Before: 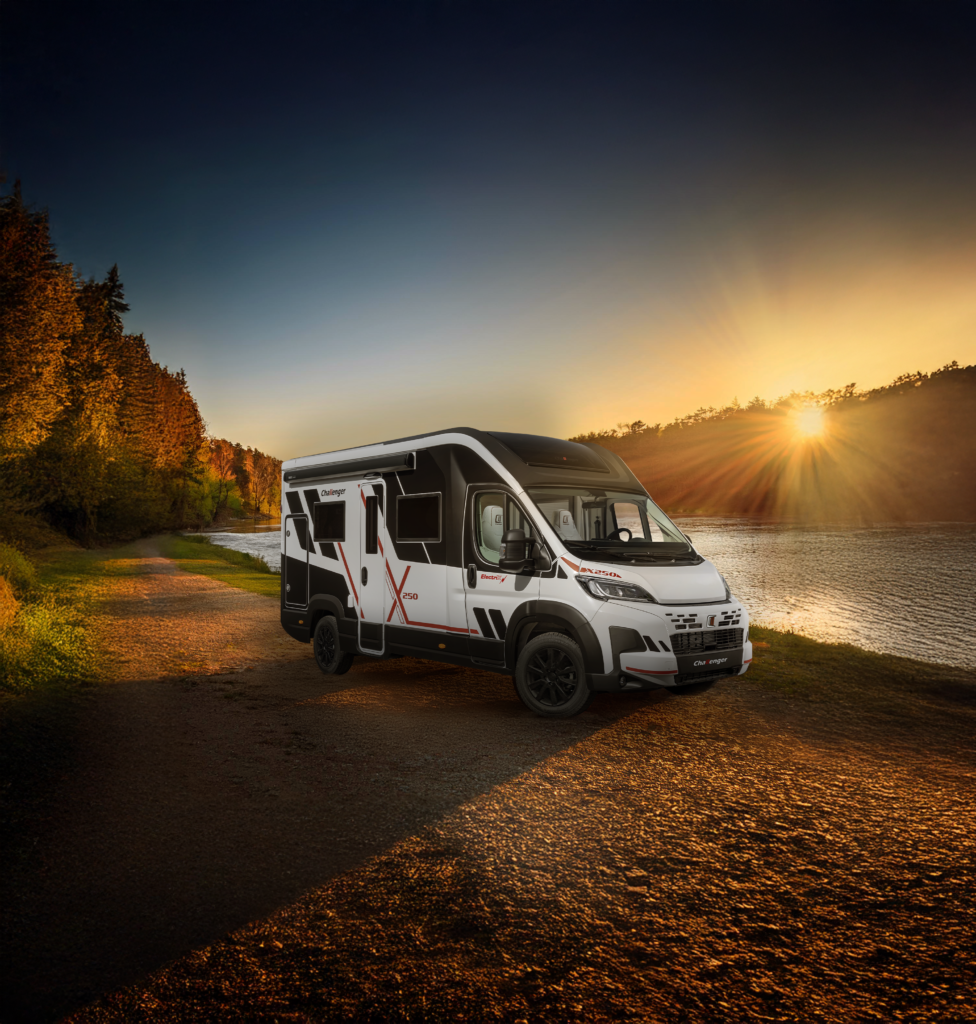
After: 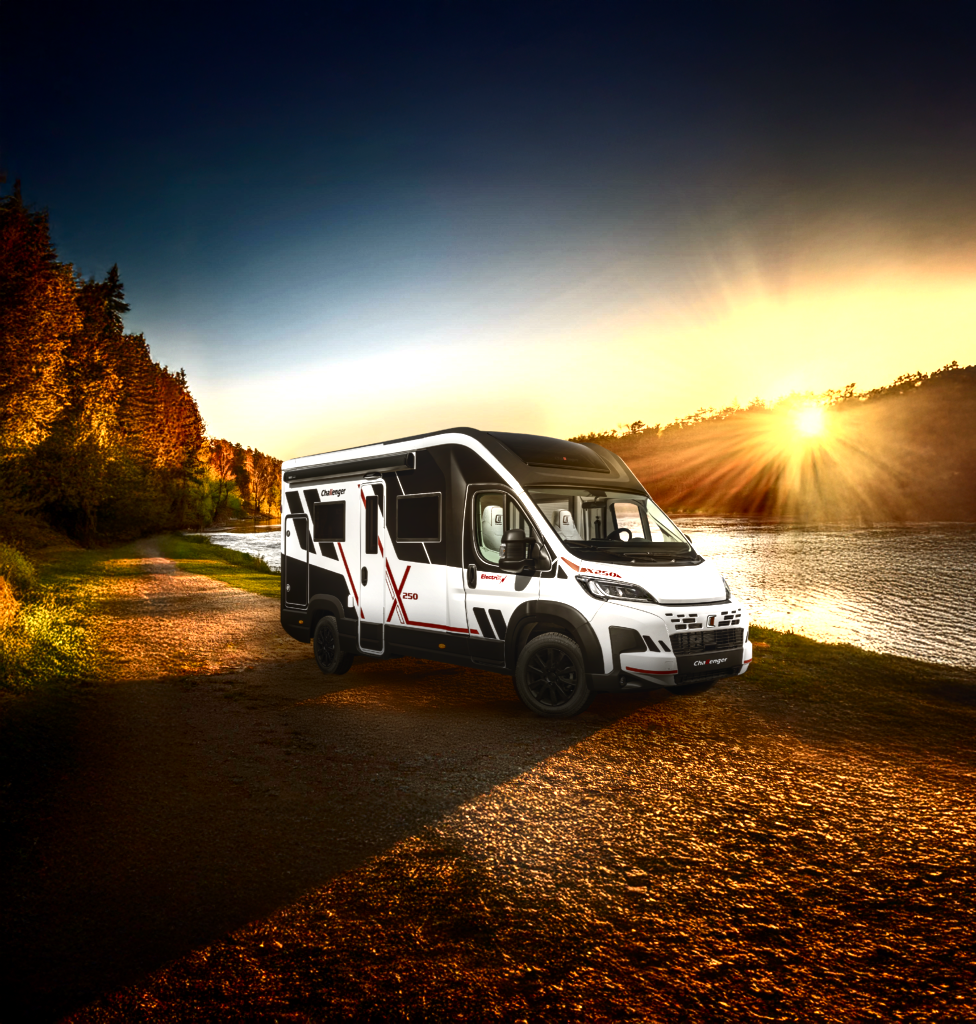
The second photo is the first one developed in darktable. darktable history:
local contrast: on, module defaults
contrast brightness saturation: contrast 0.28
levels: levels [0, 0.374, 0.749]
